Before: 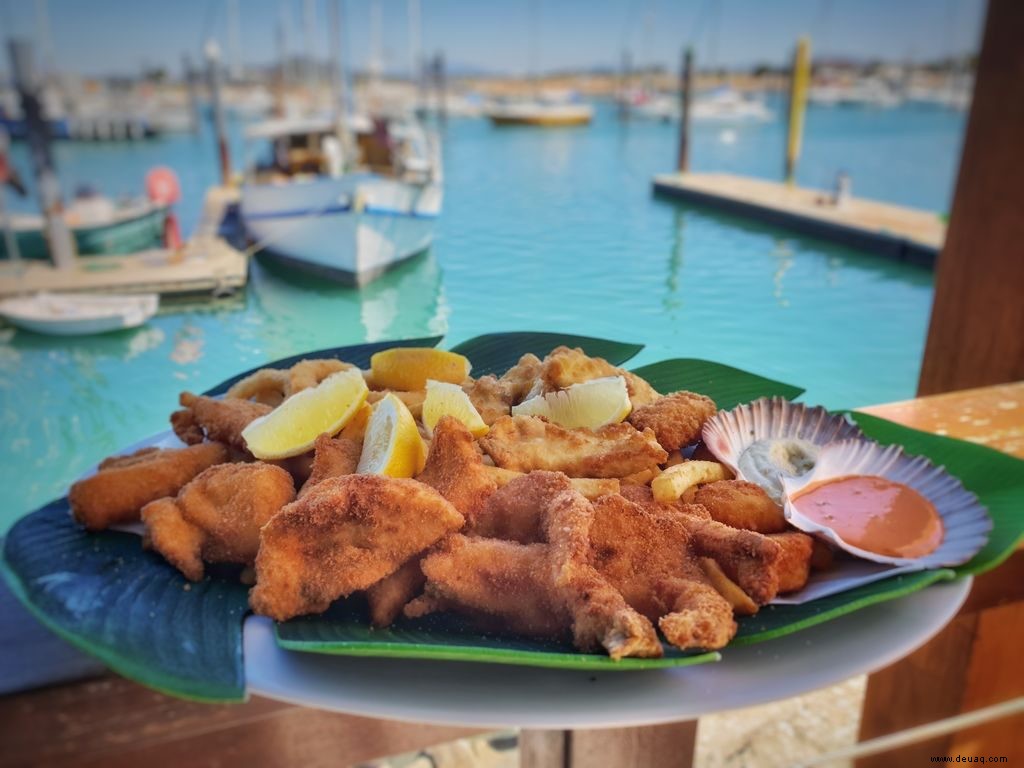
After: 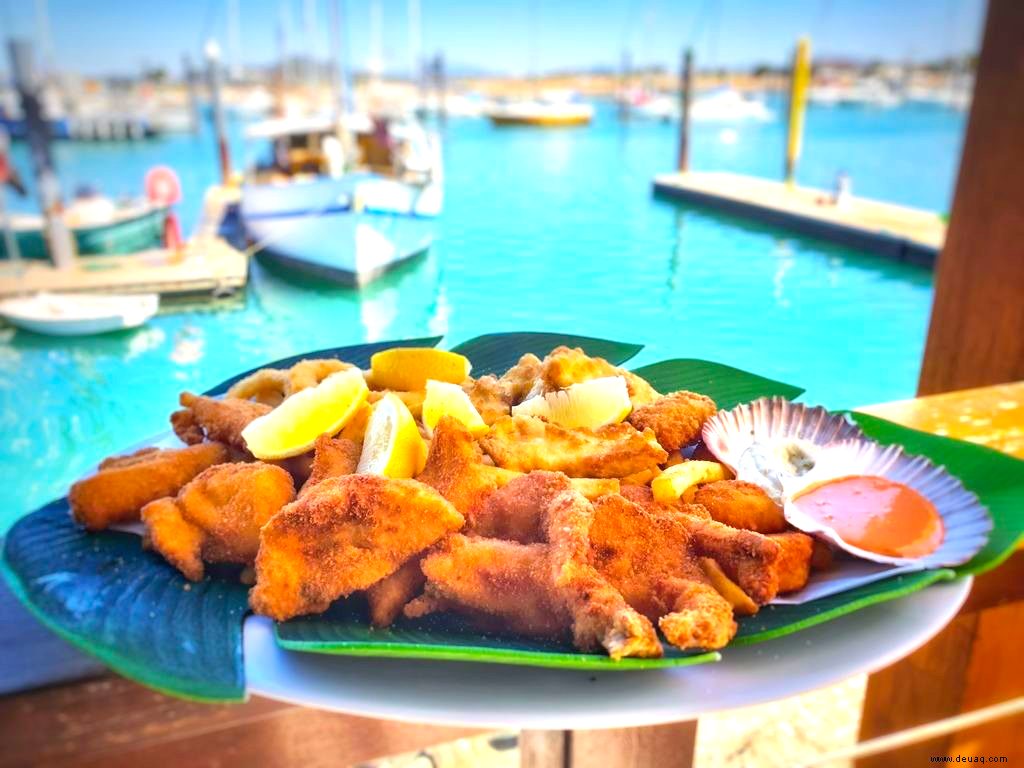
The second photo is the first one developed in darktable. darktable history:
color balance rgb: perceptual saturation grading › global saturation 25%, global vibrance 20%
exposure: exposure 1.16 EV, compensate exposure bias true, compensate highlight preservation false
